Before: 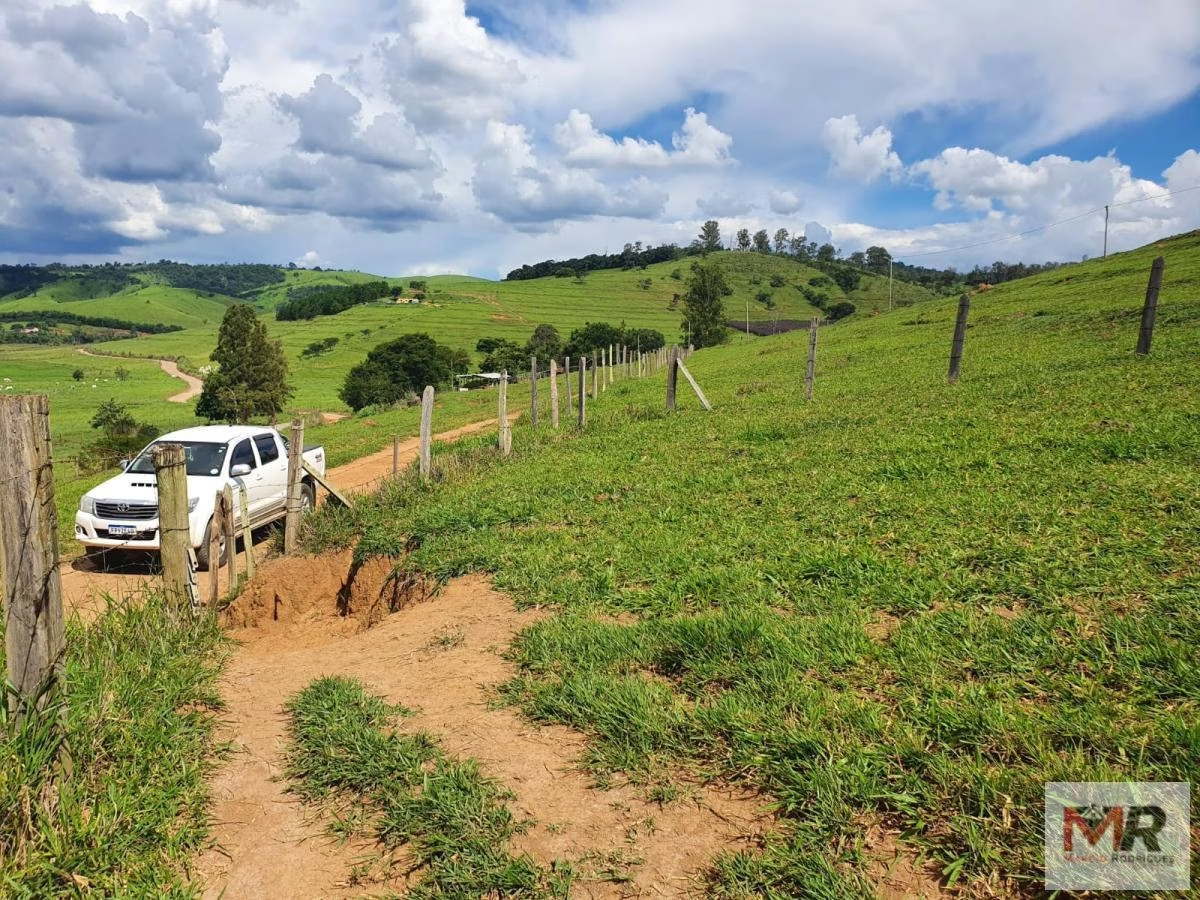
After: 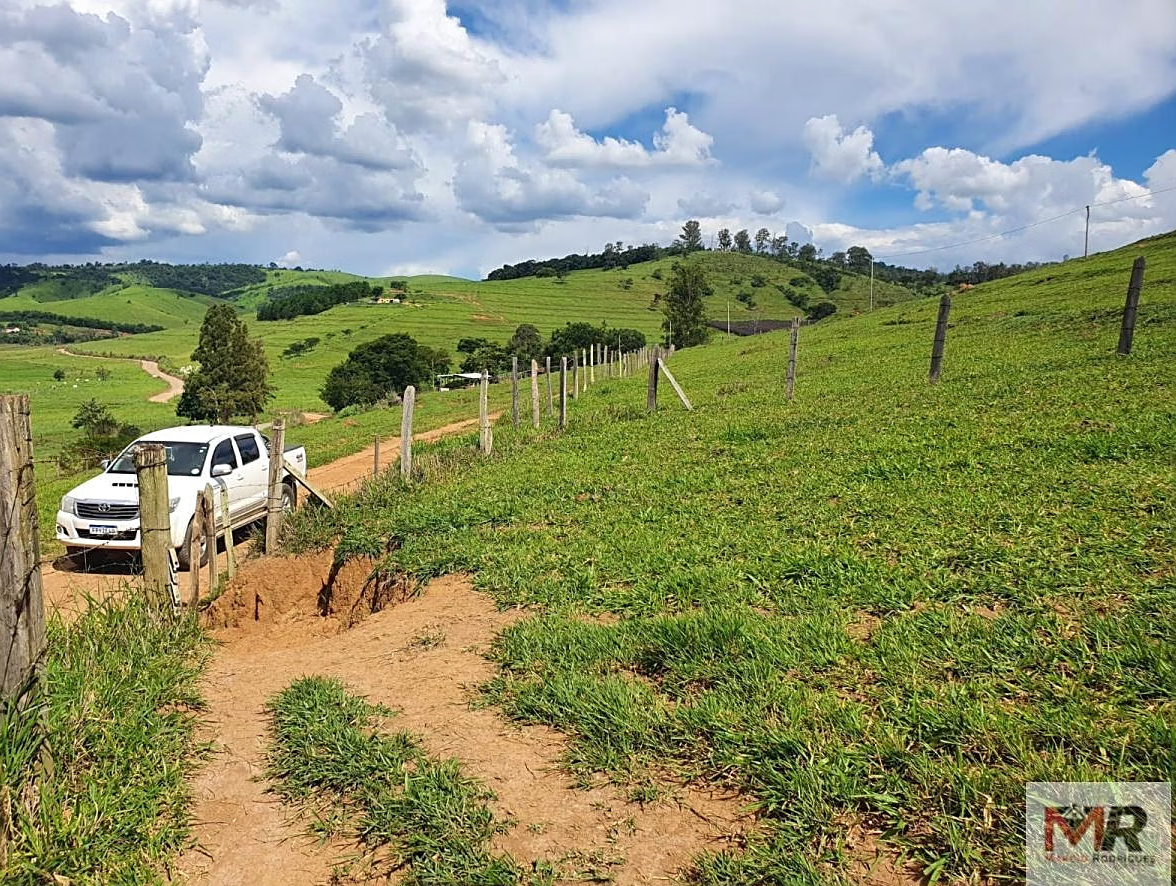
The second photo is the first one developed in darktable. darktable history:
crop: left 1.661%, right 0.276%, bottom 1.46%
sharpen: on, module defaults
